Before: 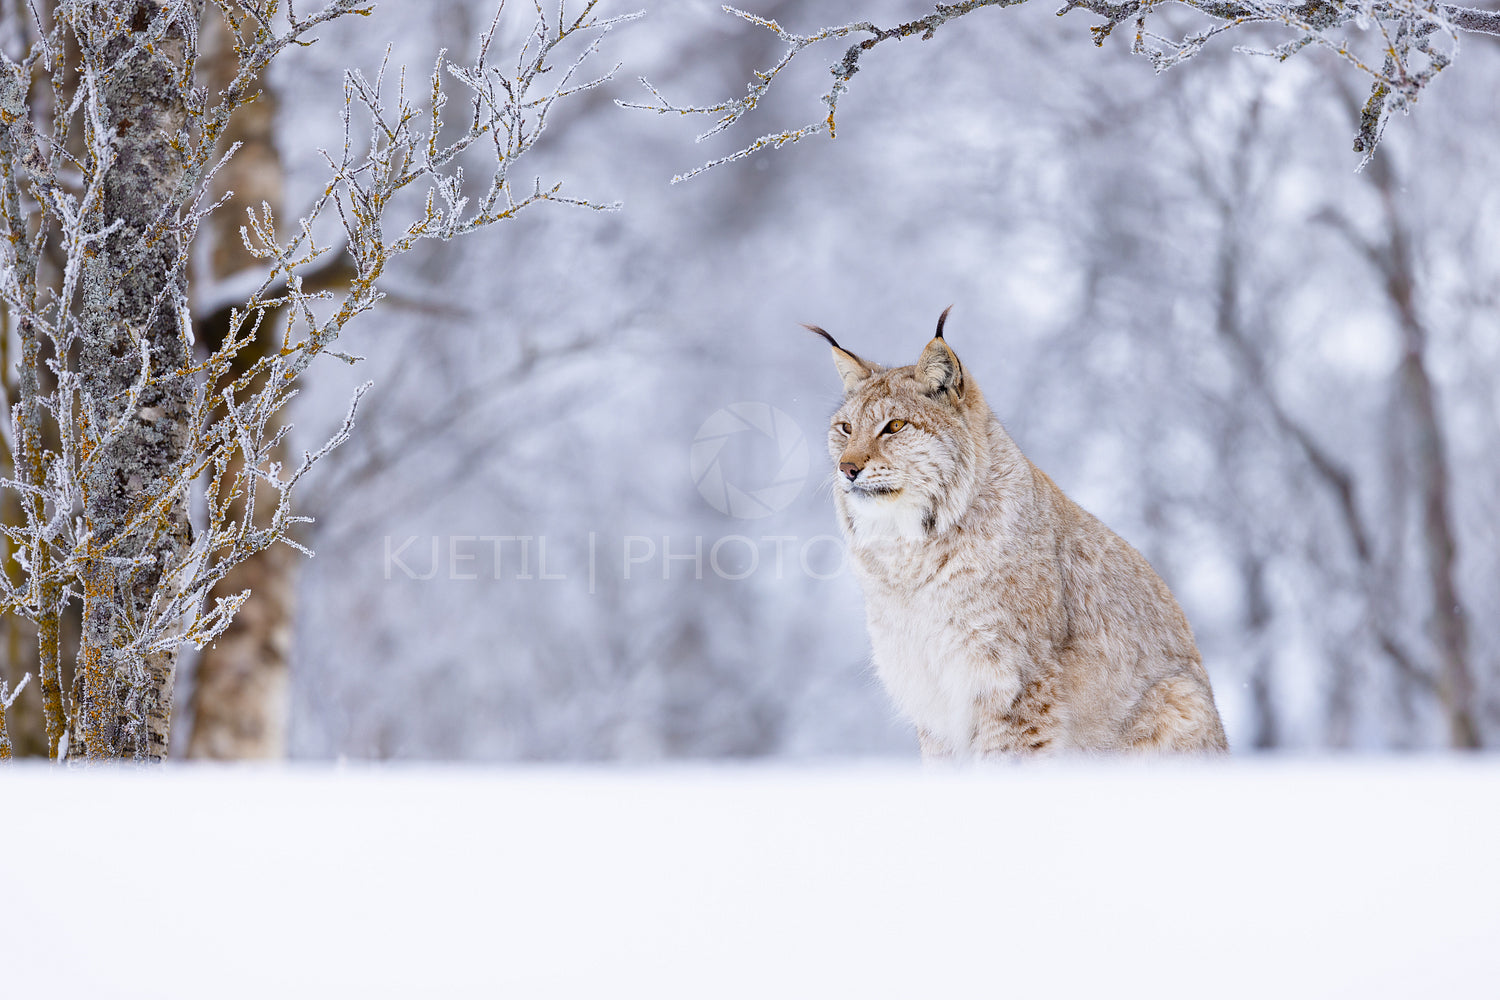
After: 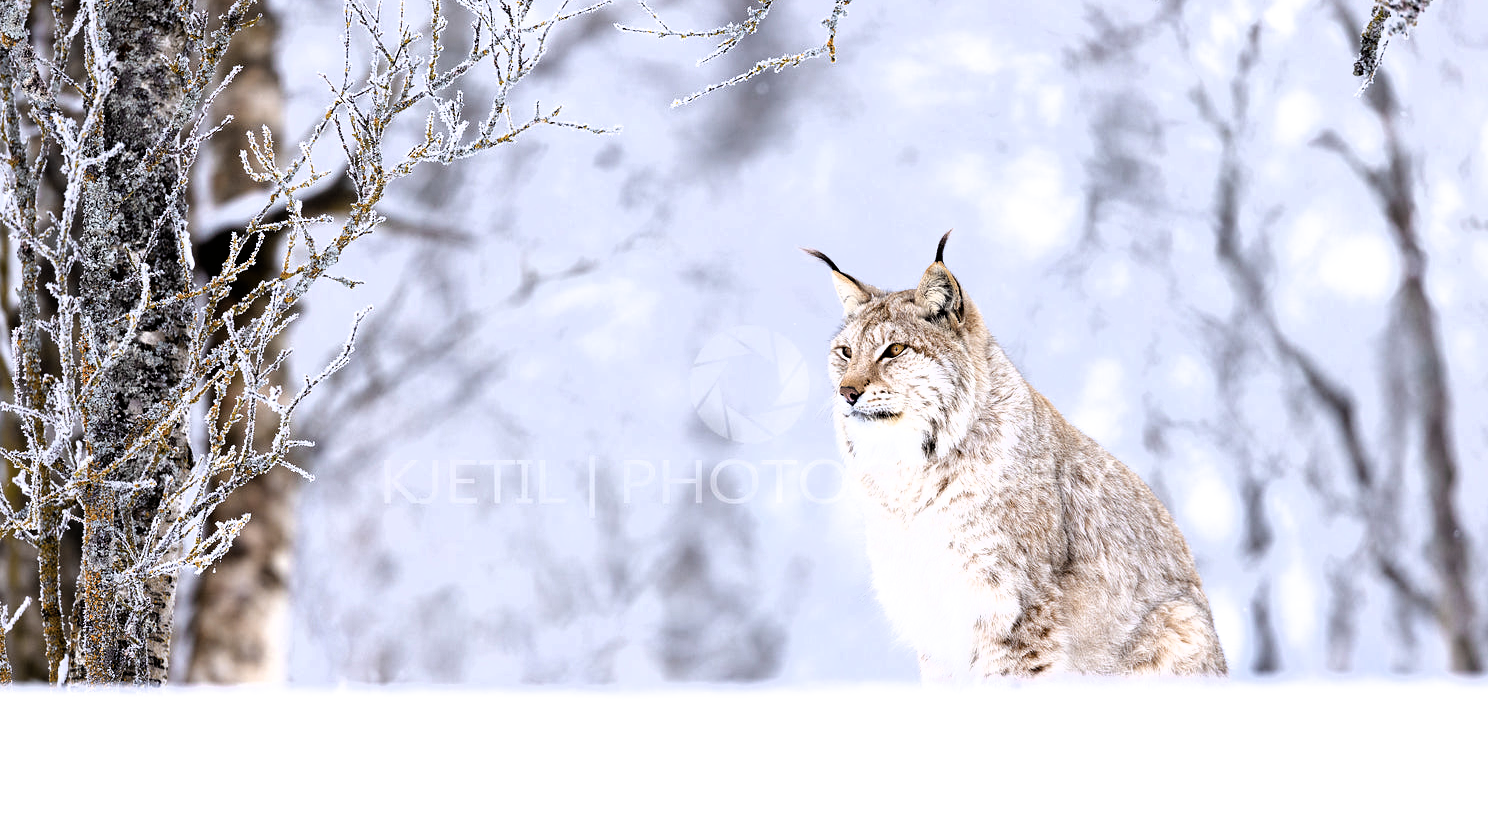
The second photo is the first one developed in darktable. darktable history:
filmic rgb: black relative exposure -8.2 EV, white relative exposure 2.2 EV, threshold 3 EV, hardness 7.11, latitude 85.74%, contrast 1.696, highlights saturation mix -4%, shadows ↔ highlights balance -2.69%, color science v5 (2021), contrast in shadows safe, contrast in highlights safe, enable highlight reconstruction true
crop: top 7.625%, bottom 8.027%
